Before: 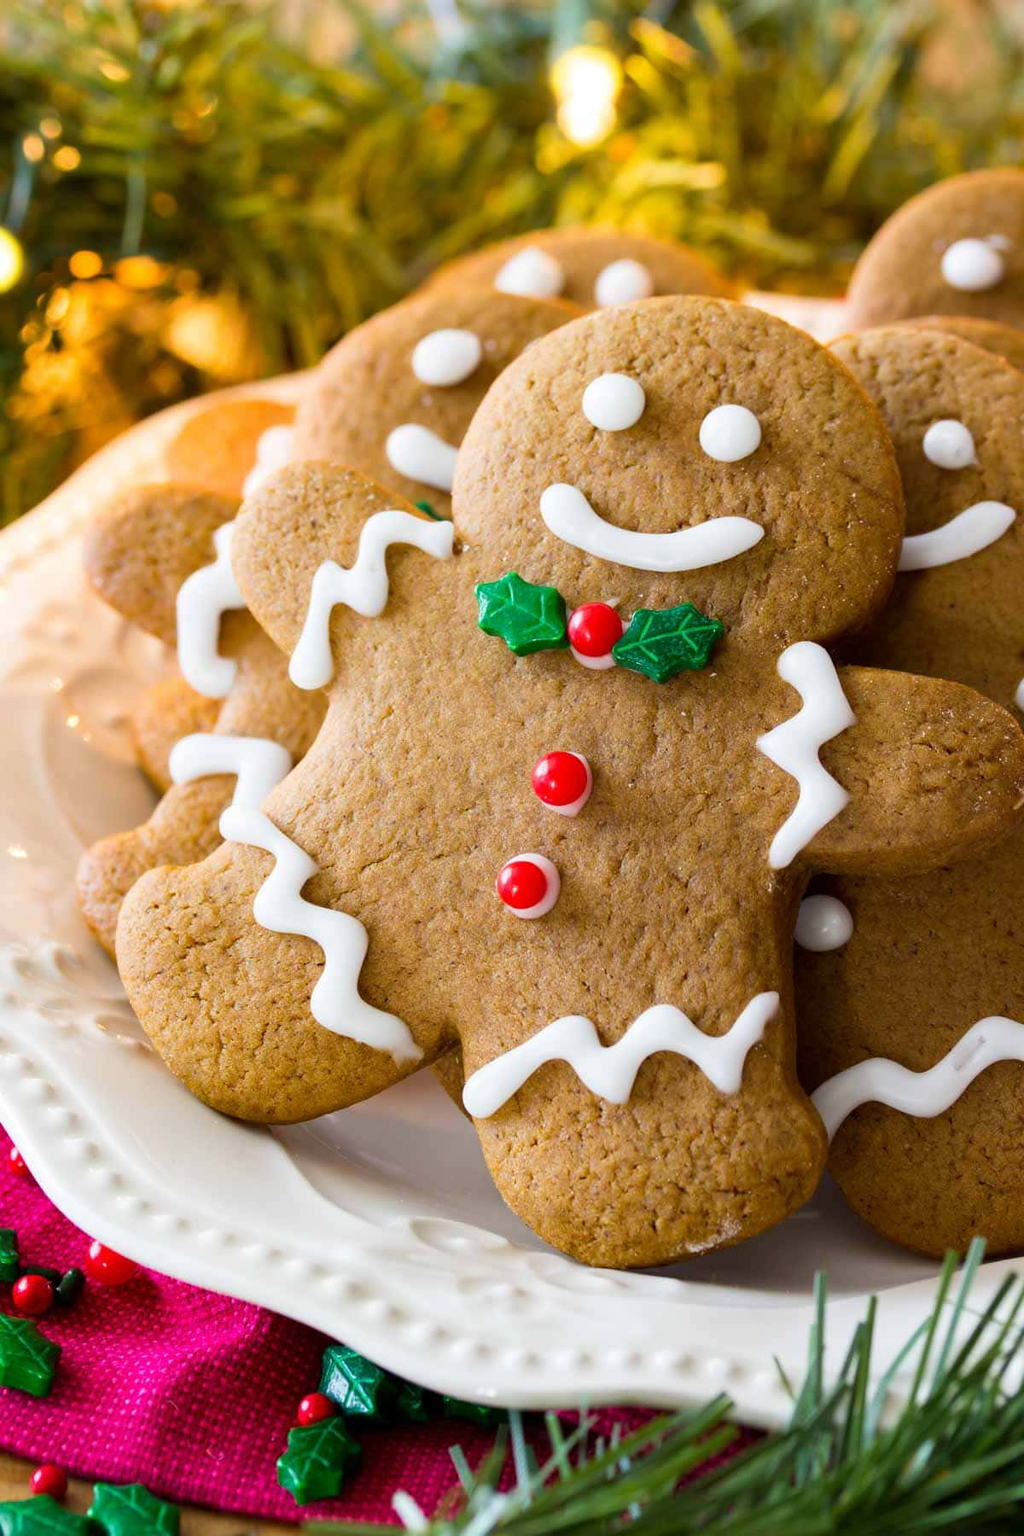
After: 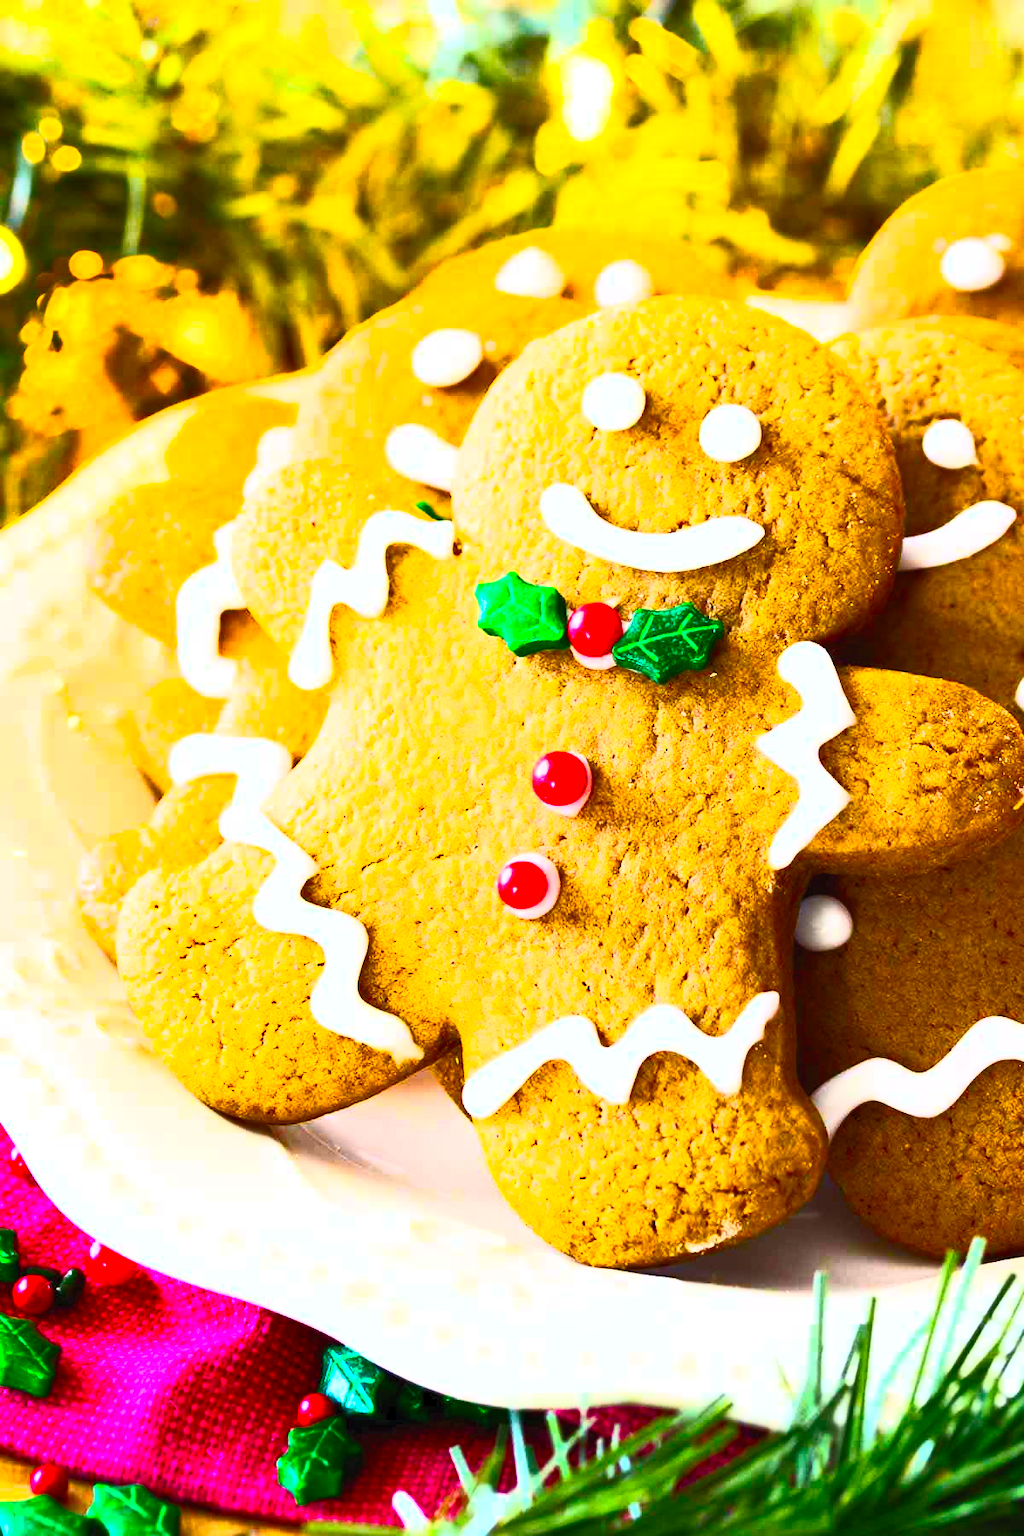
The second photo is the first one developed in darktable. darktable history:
exposure: exposure 0.2 EV, compensate exposure bias true, compensate highlight preservation false
shadows and highlights: shadows 36.3, highlights -26.96, soften with gaussian
color balance rgb: shadows lift › chroma 2.026%, shadows lift › hue 247.55°, perceptual saturation grading › global saturation 25.427%, perceptual brilliance grading › global brilliance 10.114%
contrast brightness saturation: contrast 0.821, brightness 0.609, saturation 0.572
